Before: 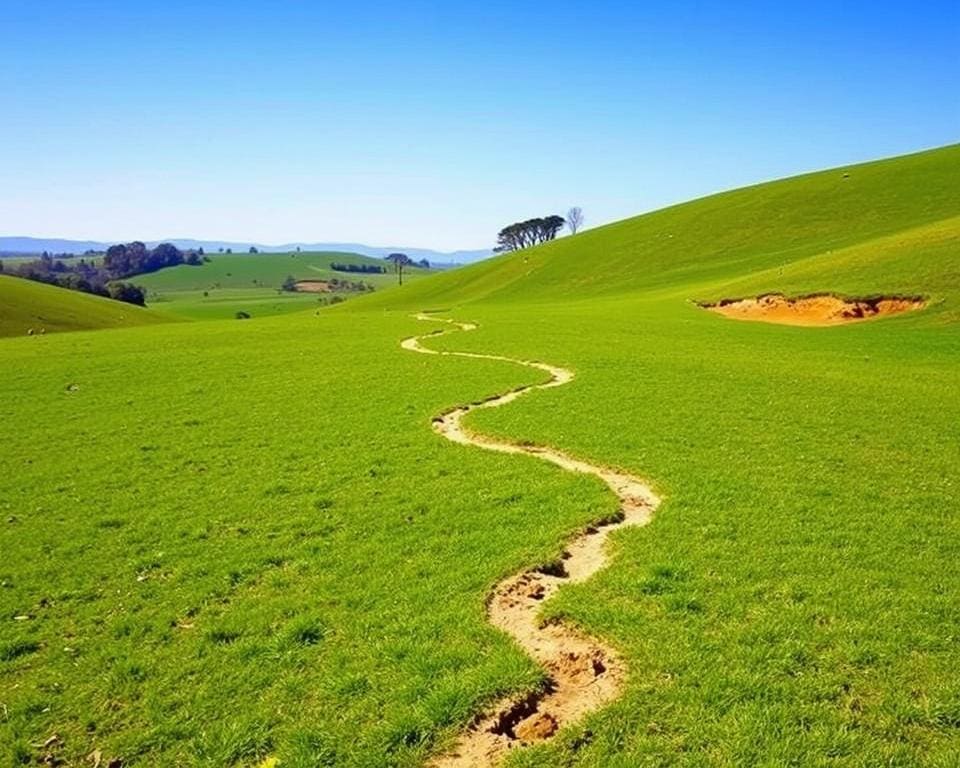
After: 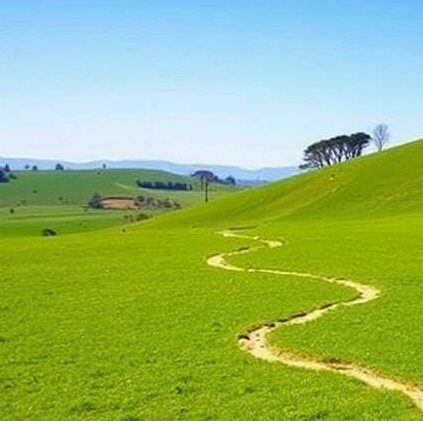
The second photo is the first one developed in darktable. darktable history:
crop: left 20.248%, top 10.86%, right 35.675%, bottom 34.321%
shadows and highlights: radius 125.46, shadows 21.19, highlights -21.19, low approximation 0.01
